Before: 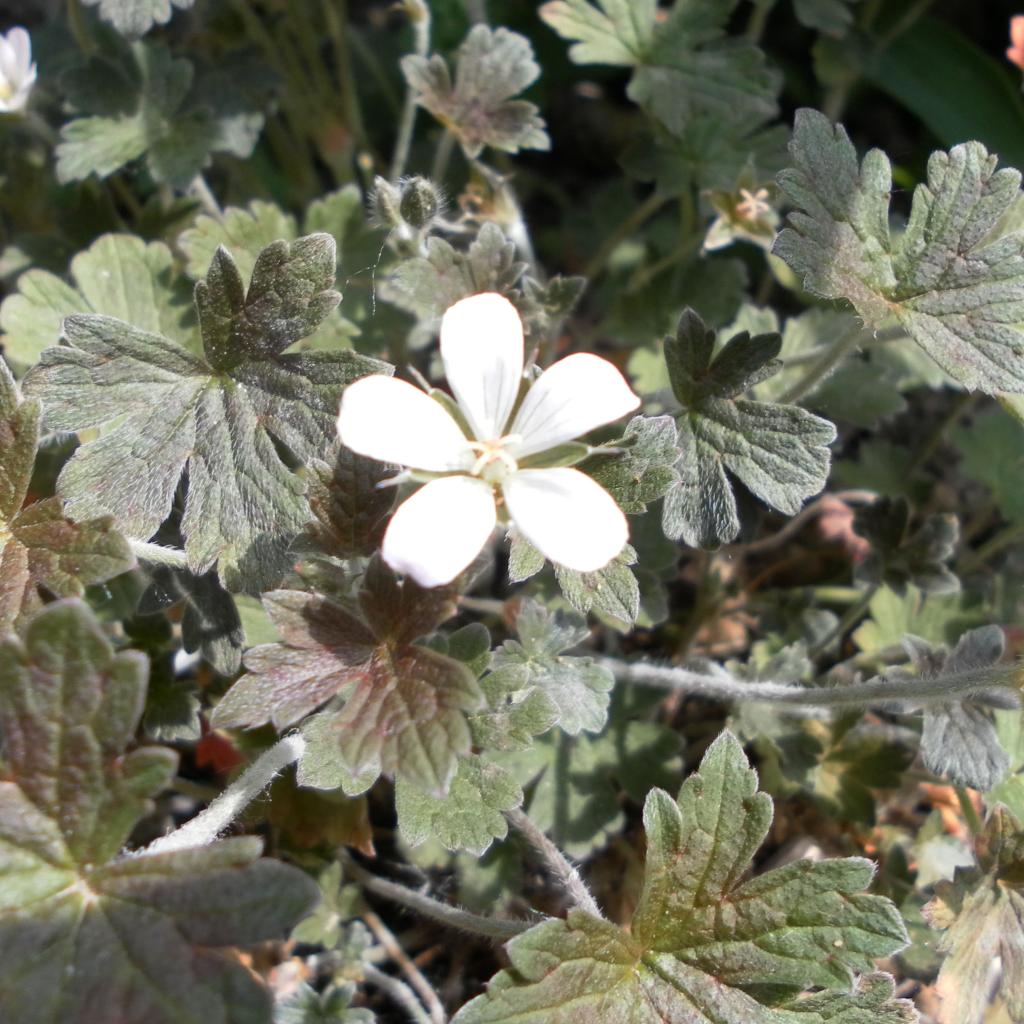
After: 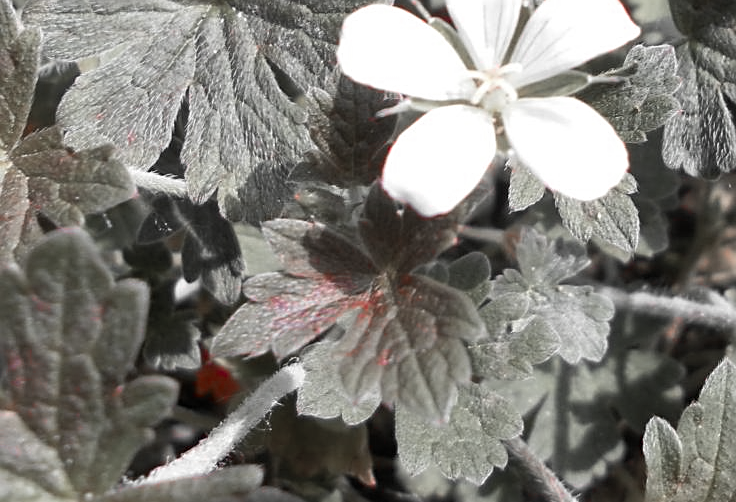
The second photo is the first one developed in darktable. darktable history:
color zones: curves: ch1 [(0, 0.831) (0.08, 0.771) (0.157, 0.268) (0.241, 0.207) (0.562, -0.005) (0.714, -0.013) (0.876, 0.01) (1, 0.831)]
crop: top 36.232%, right 28.08%, bottom 14.691%
levels: levels [0, 0.51, 1]
sharpen: on, module defaults
